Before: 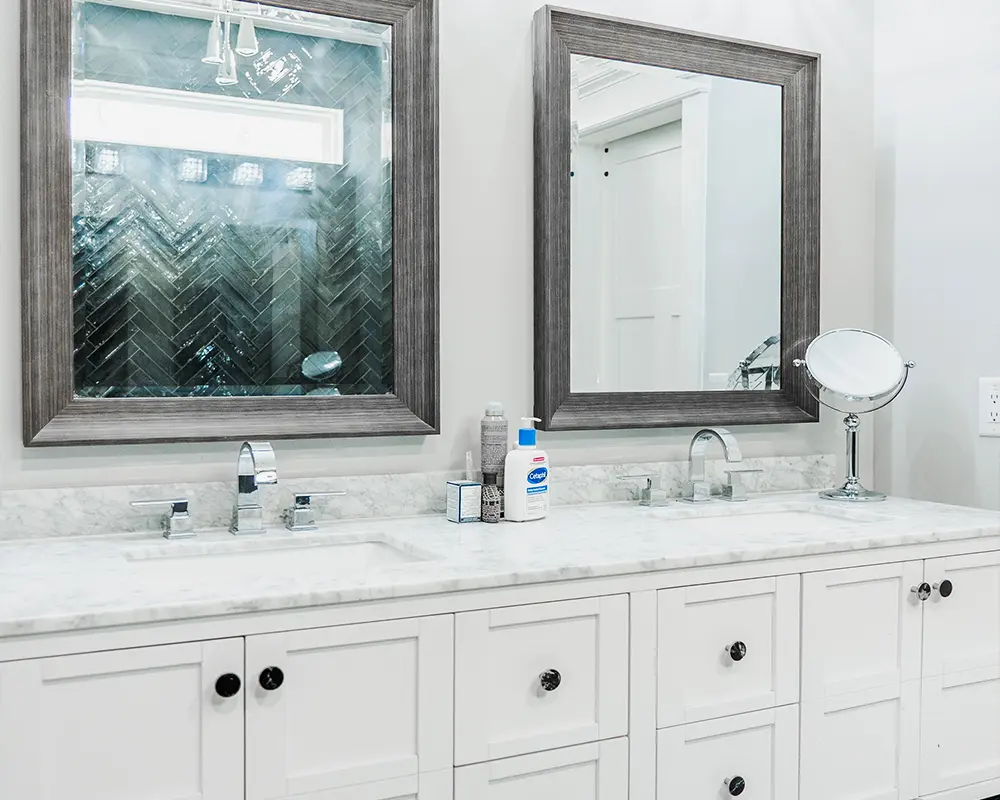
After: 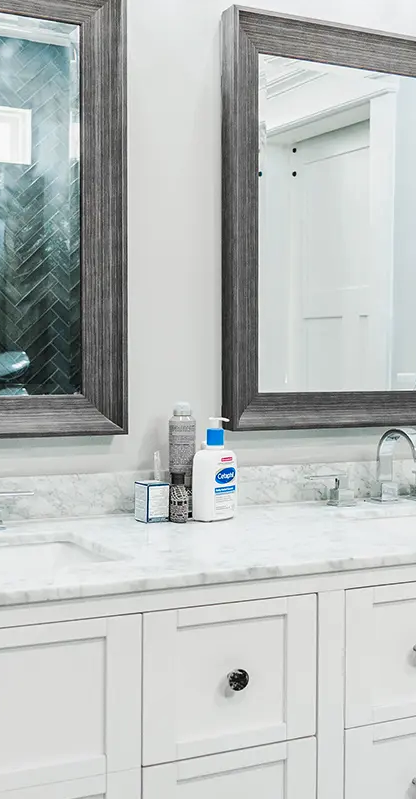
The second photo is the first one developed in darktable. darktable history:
white balance: emerald 1
local contrast: mode bilateral grid, contrast 20, coarseness 50, detail 120%, midtone range 0.2
crop: left 31.229%, right 27.105%
